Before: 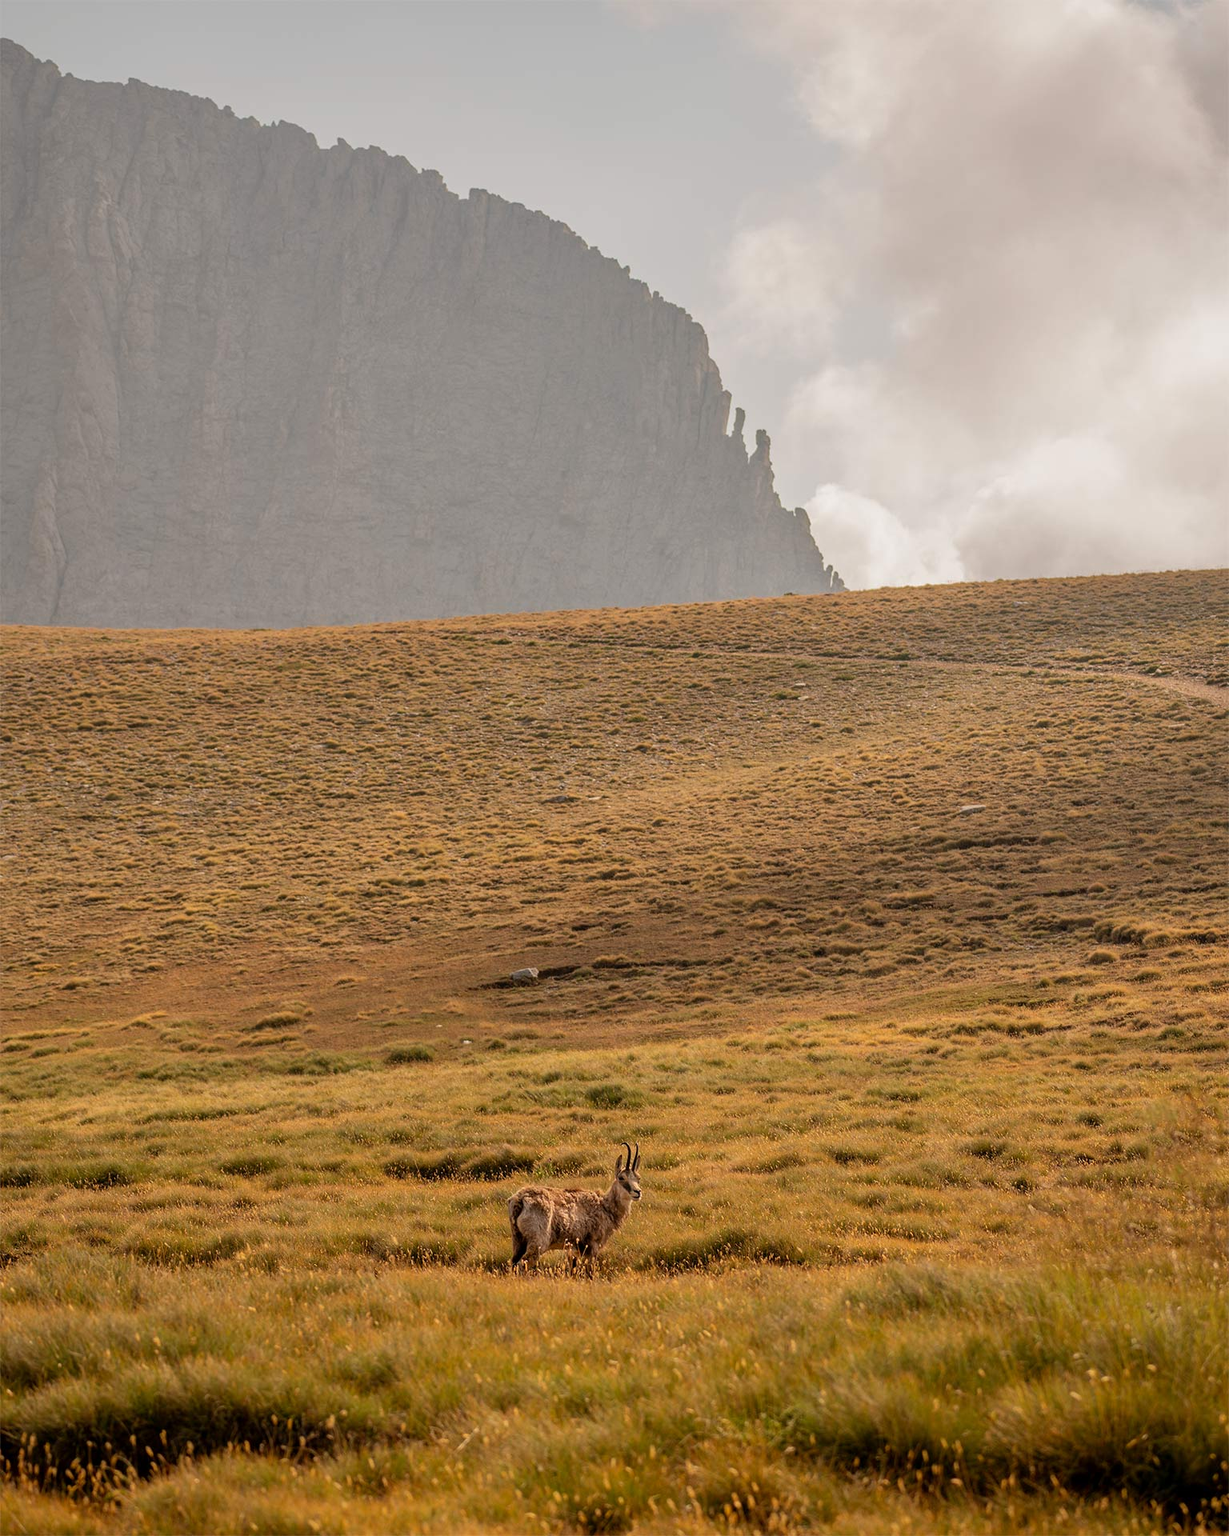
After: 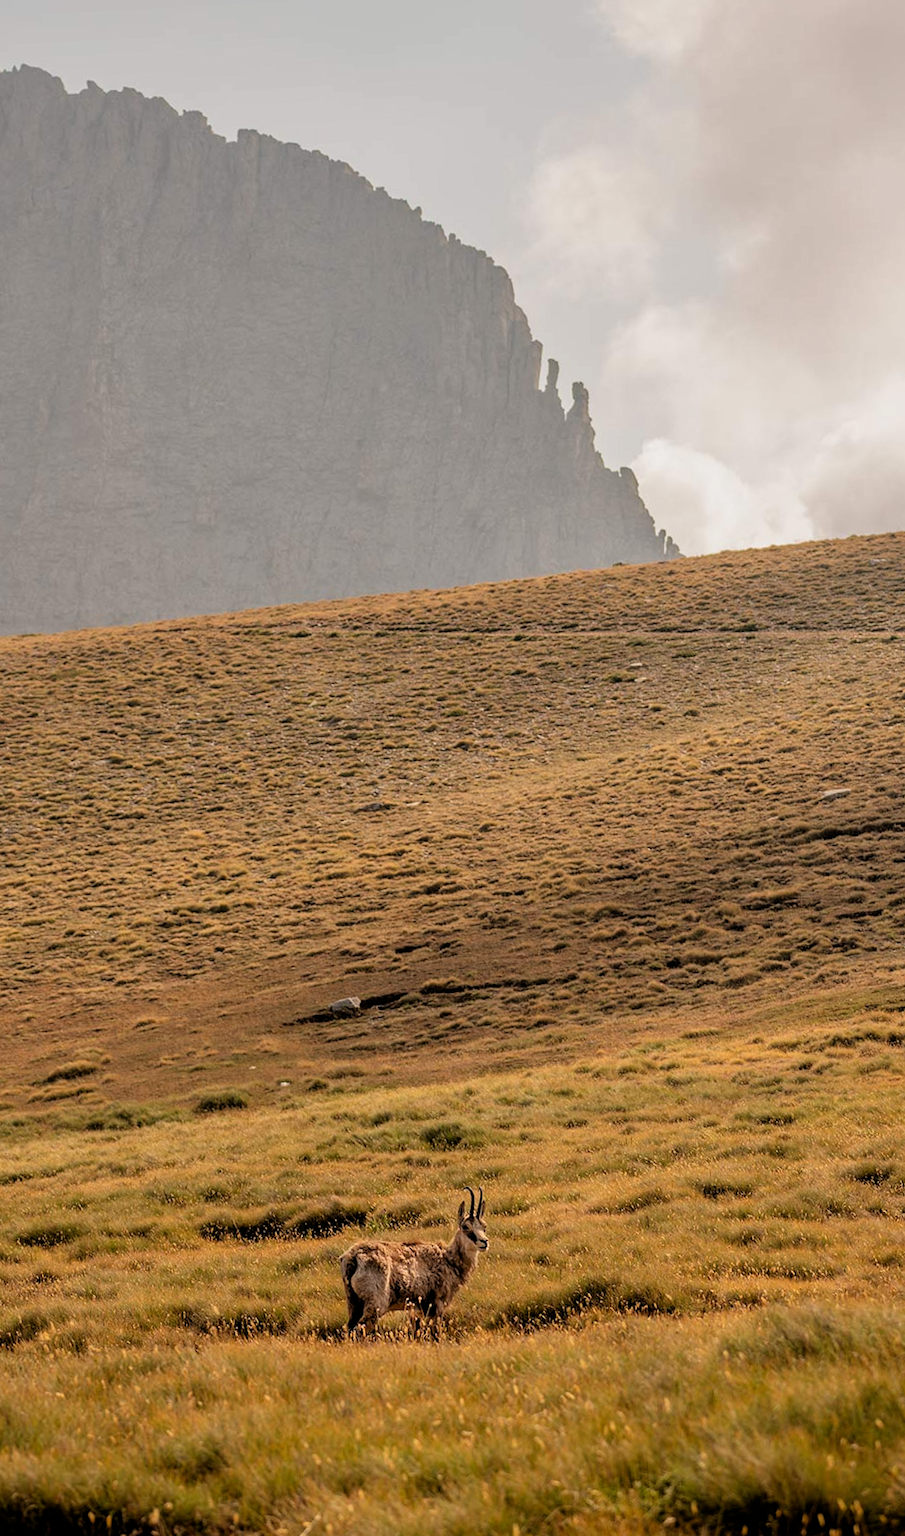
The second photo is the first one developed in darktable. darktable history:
rotate and perspective: rotation -3°, crop left 0.031, crop right 0.968, crop top 0.07, crop bottom 0.93
filmic rgb: black relative exposure -4.93 EV, white relative exposure 2.84 EV, hardness 3.72
crop and rotate: left 18.442%, right 15.508%
